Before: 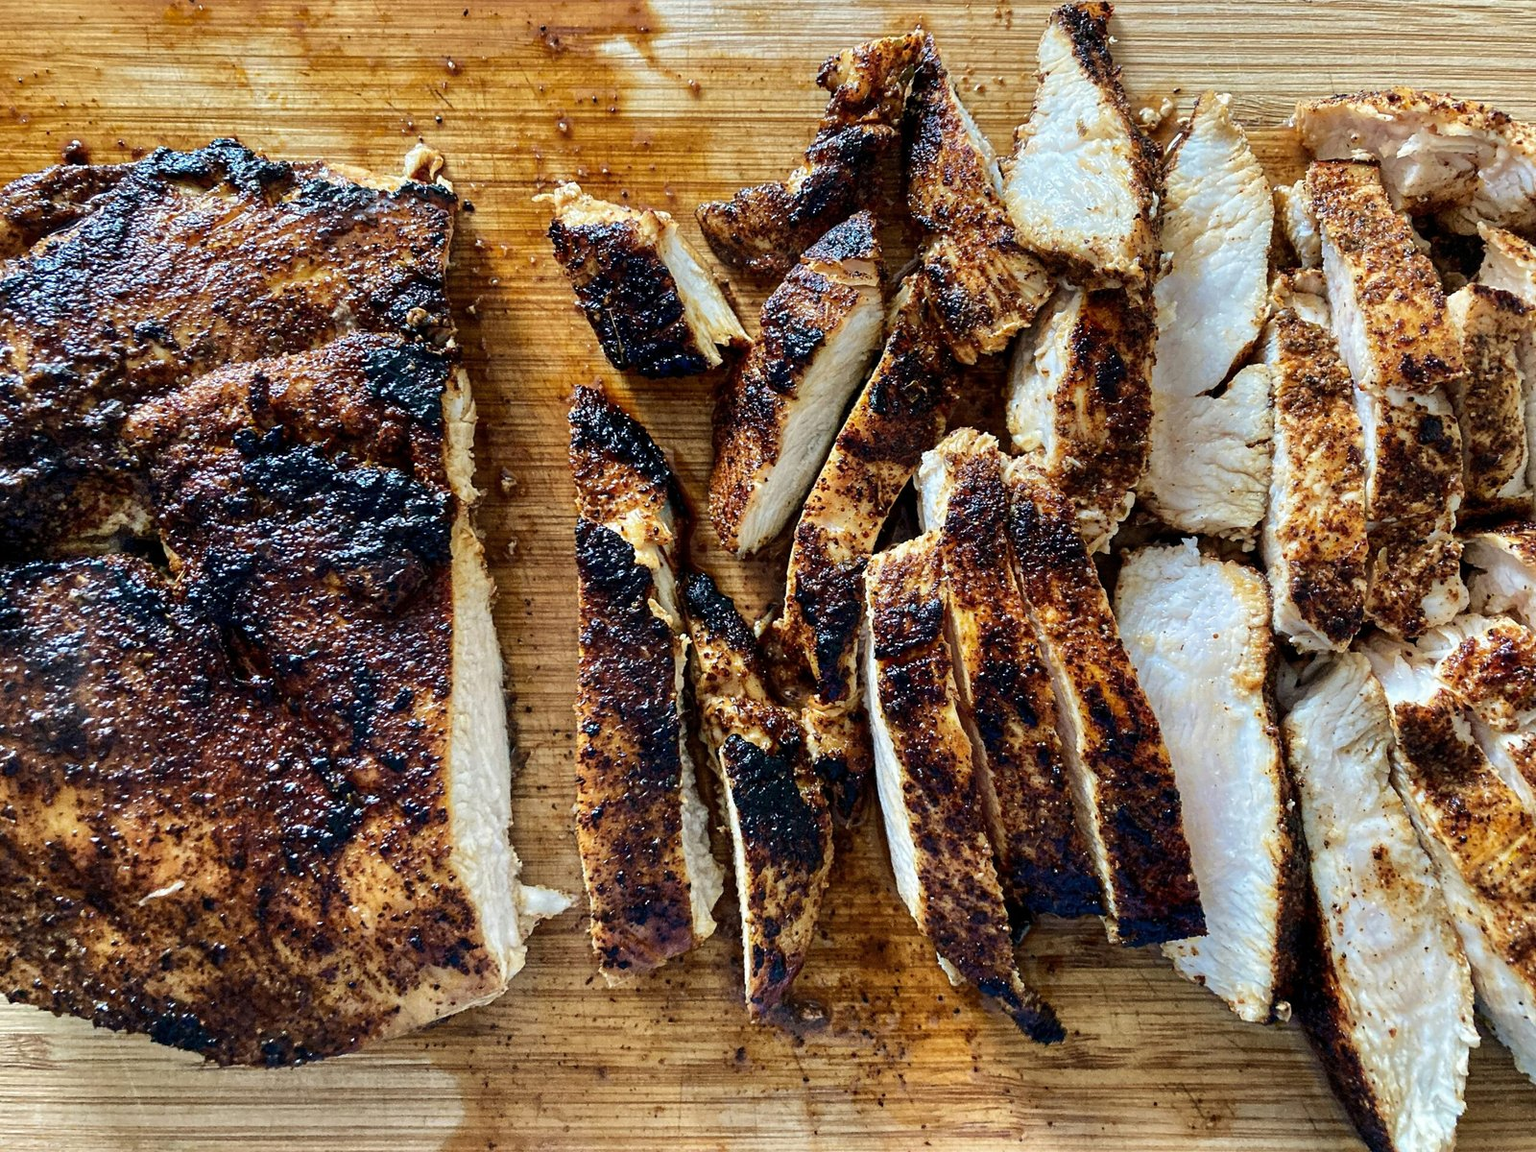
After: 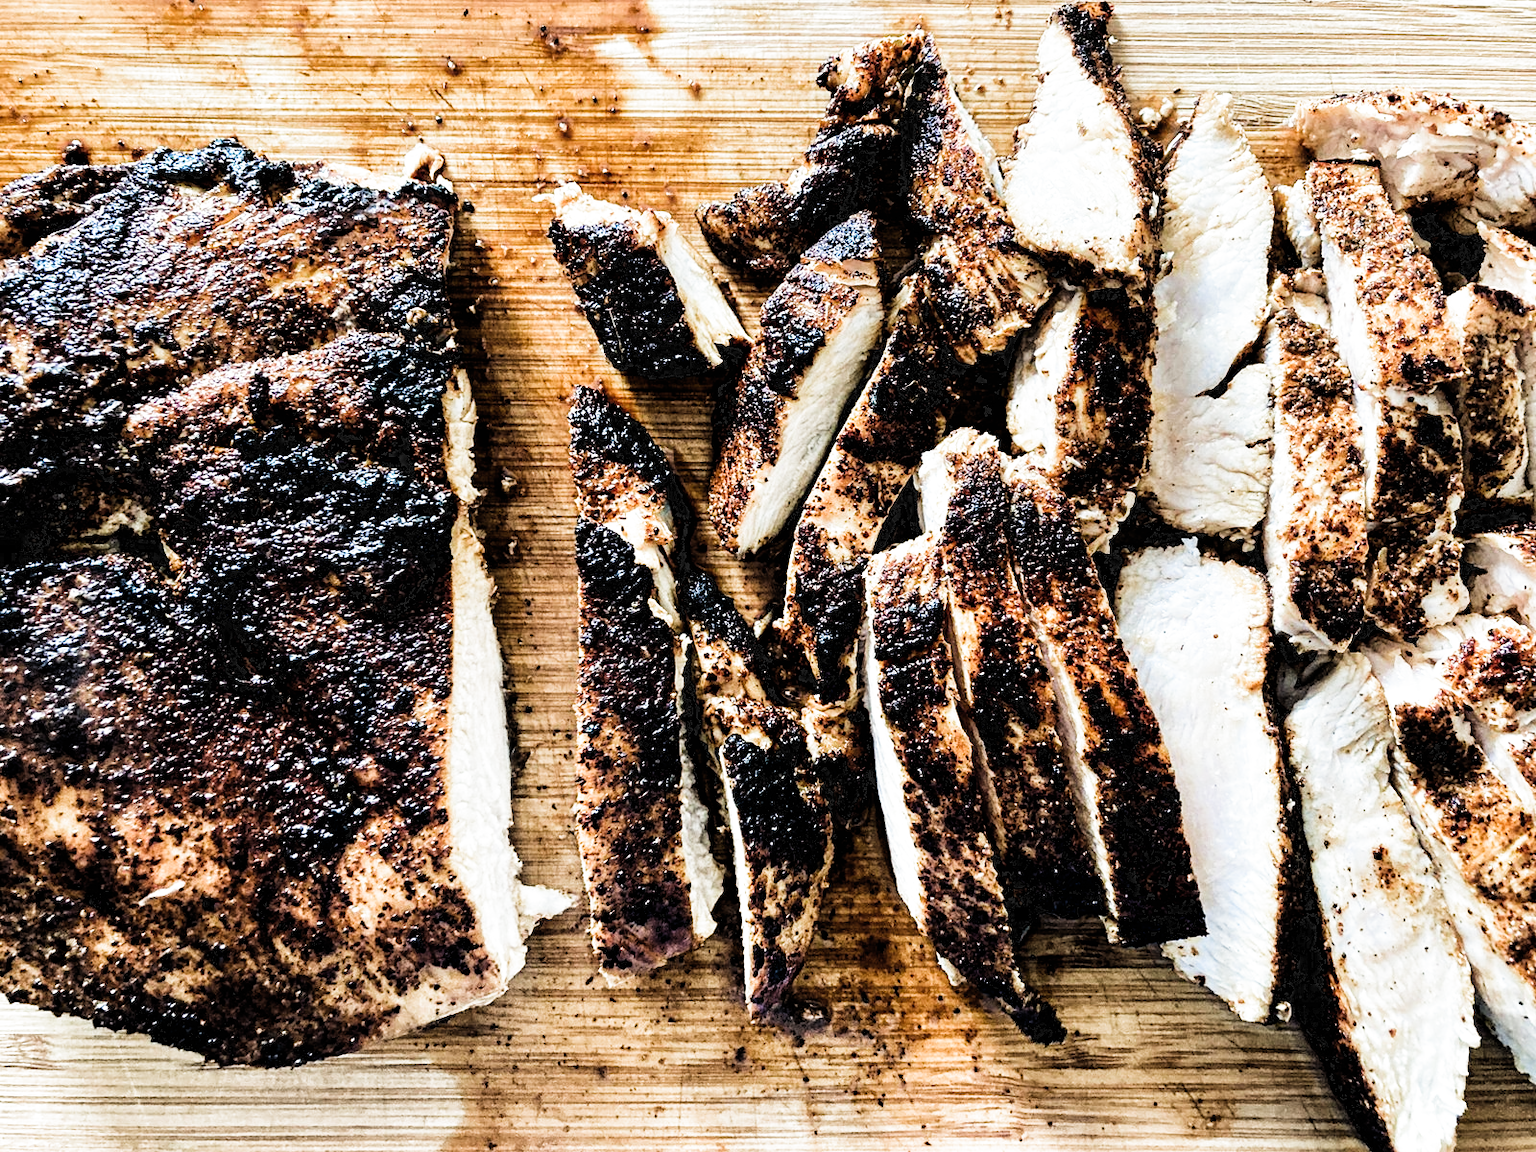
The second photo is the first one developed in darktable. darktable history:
exposure: black level correction 0.001, exposure 0.675 EV, compensate highlight preservation false
filmic rgb: black relative exposure -5.39 EV, white relative exposure 2.89 EV, dynamic range scaling -38.05%, hardness 4, contrast 1.611, highlights saturation mix -0.477%, add noise in highlights 0, preserve chrominance luminance Y, color science v3 (2019), use custom middle-gray values true, contrast in highlights soft
